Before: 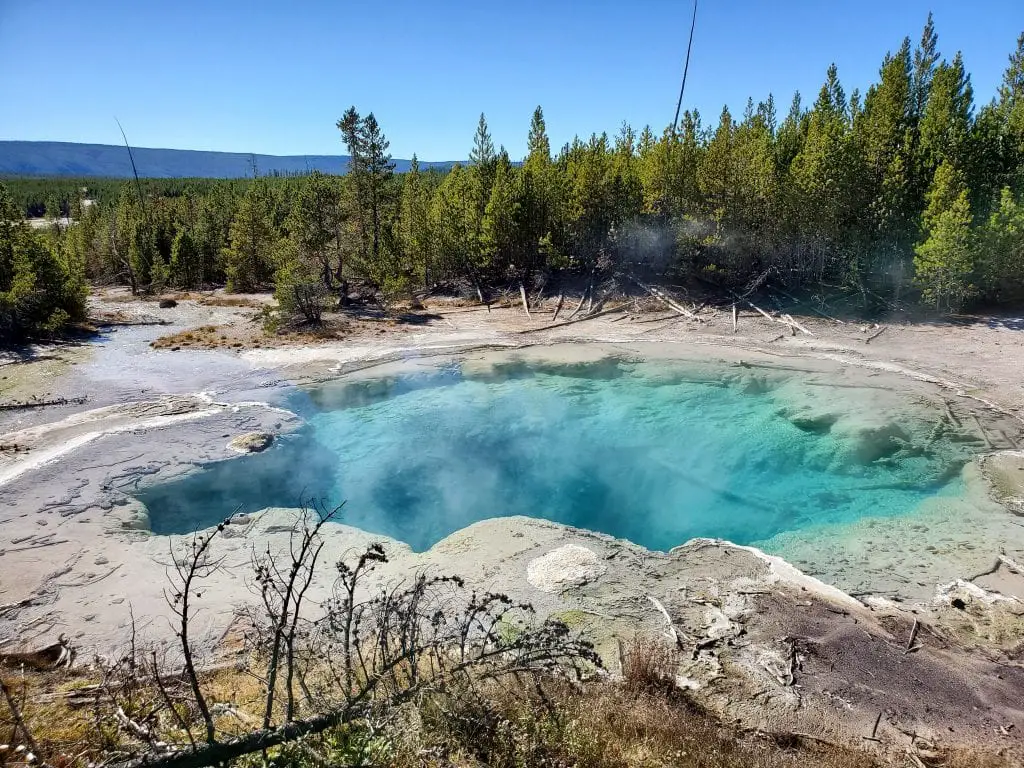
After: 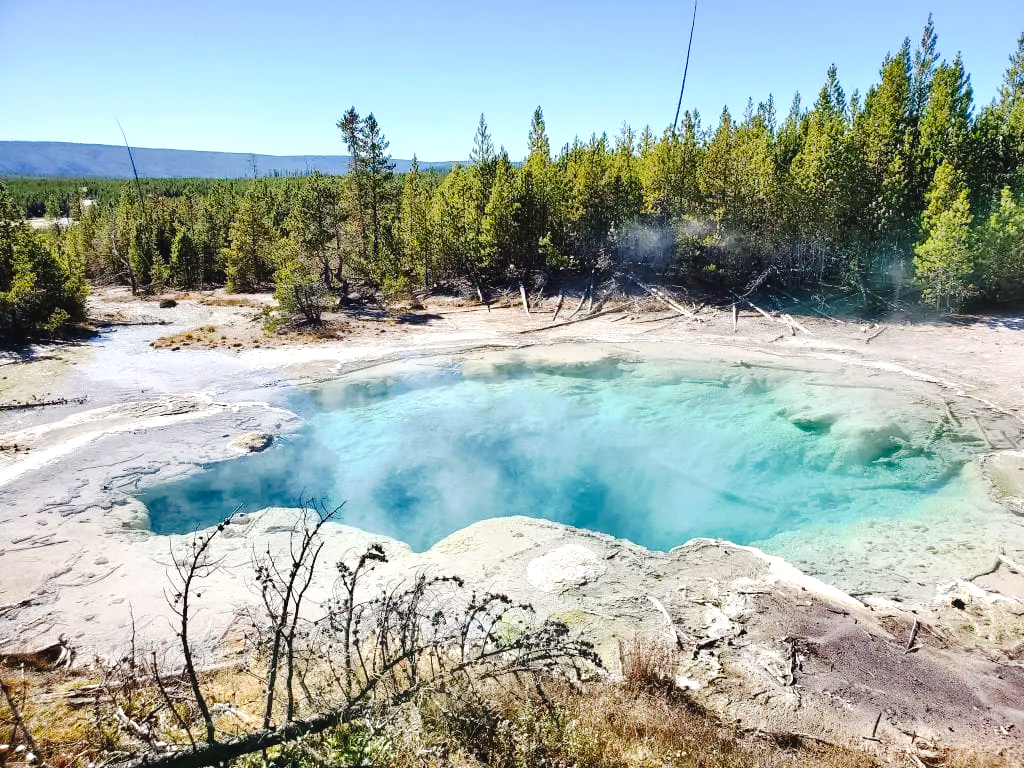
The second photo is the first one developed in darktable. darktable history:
exposure: black level correction 0, exposure 0.5 EV, compensate exposure bias true, compensate highlight preservation false
tone curve: curves: ch0 [(0, 0) (0.003, 0.039) (0.011, 0.041) (0.025, 0.048) (0.044, 0.065) (0.069, 0.084) (0.1, 0.104) (0.136, 0.137) (0.177, 0.19) (0.224, 0.245) (0.277, 0.32) (0.335, 0.409) (0.399, 0.496) (0.468, 0.58) (0.543, 0.656) (0.623, 0.733) (0.709, 0.796) (0.801, 0.852) (0.898, 0.93) (1, 1)], preserve colors none
